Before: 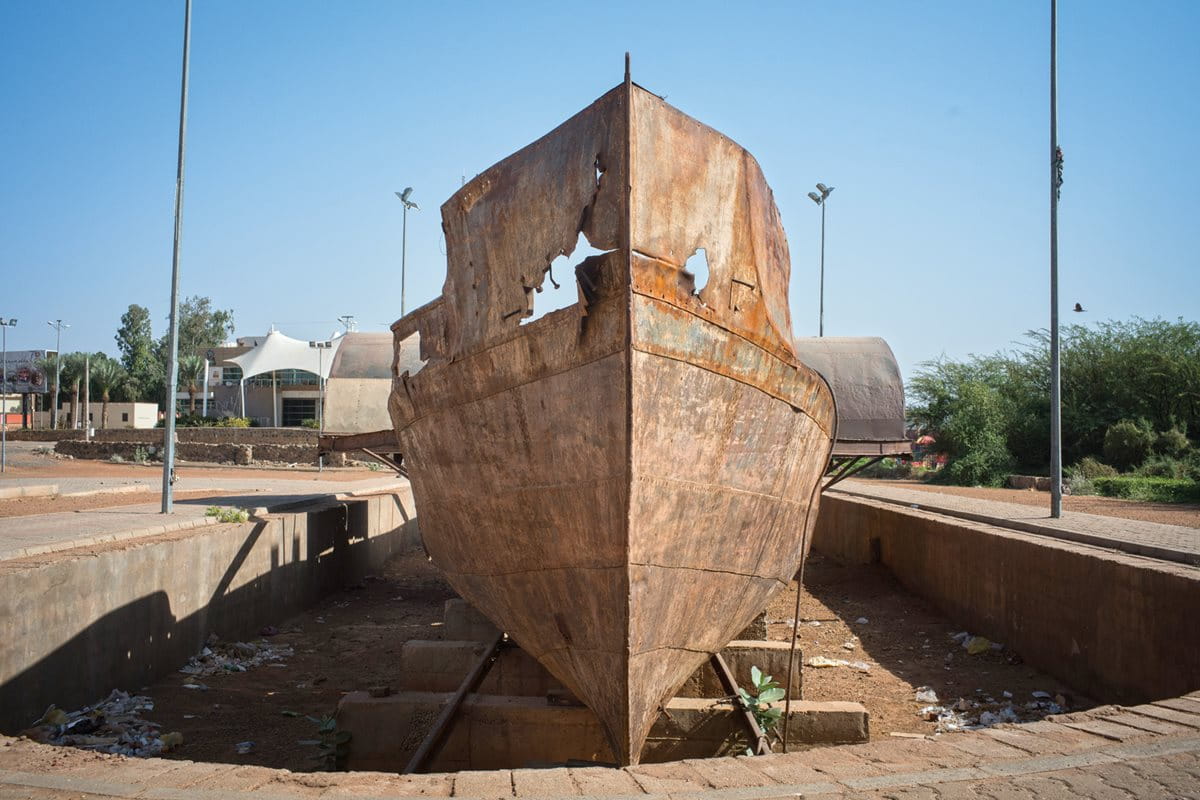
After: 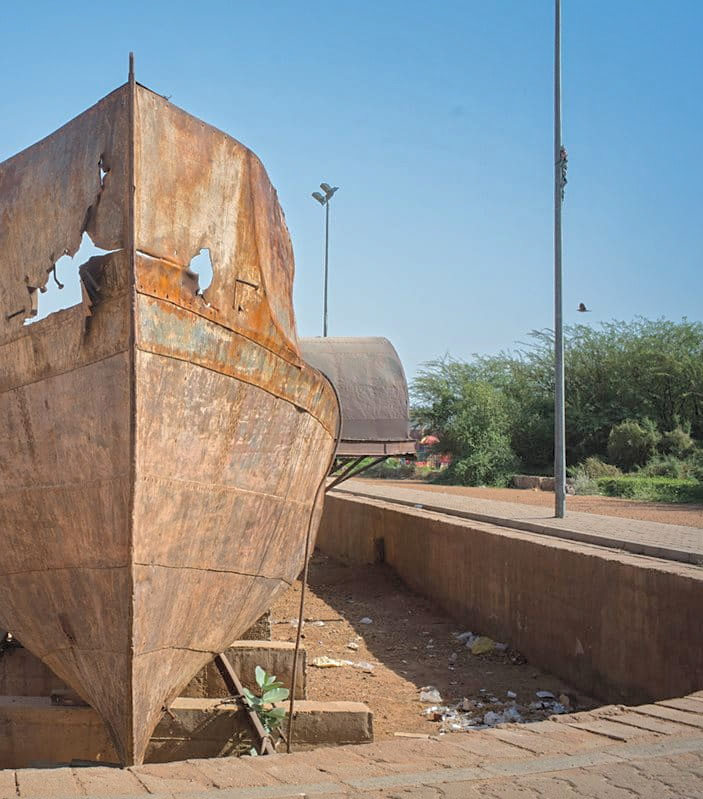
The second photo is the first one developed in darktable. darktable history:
contrast brightness saturation: brightness 0.15
shadows and highlights: shadows 40, highlights -60
sharpen: amount 0.2
crop: left 41.402%
